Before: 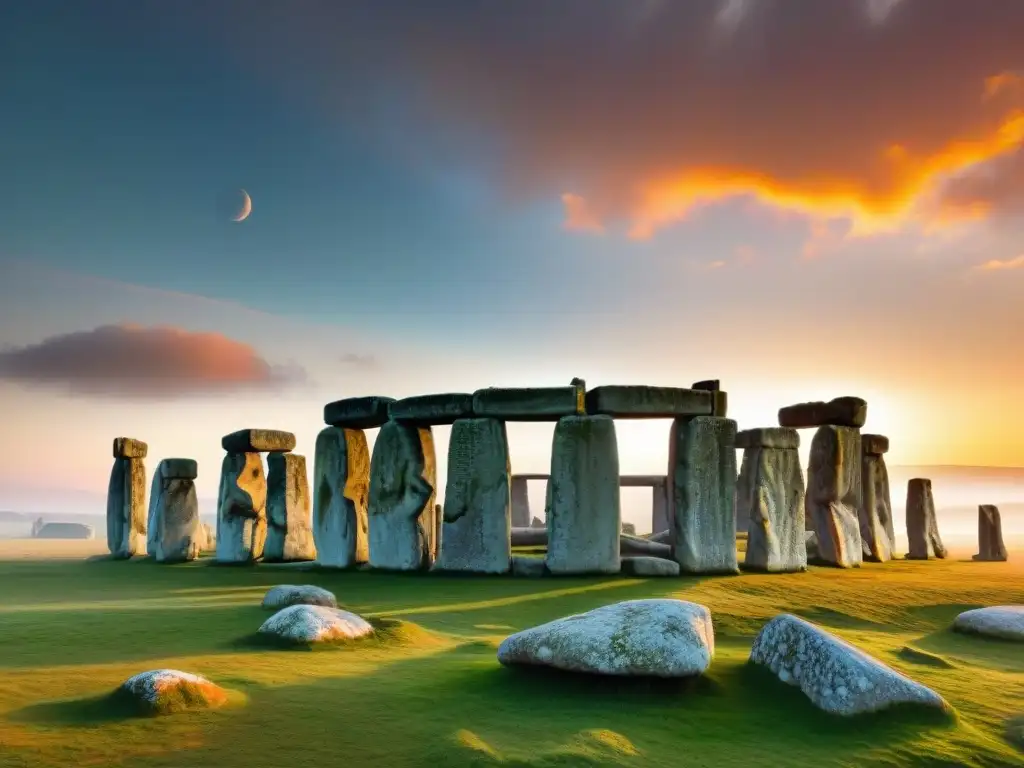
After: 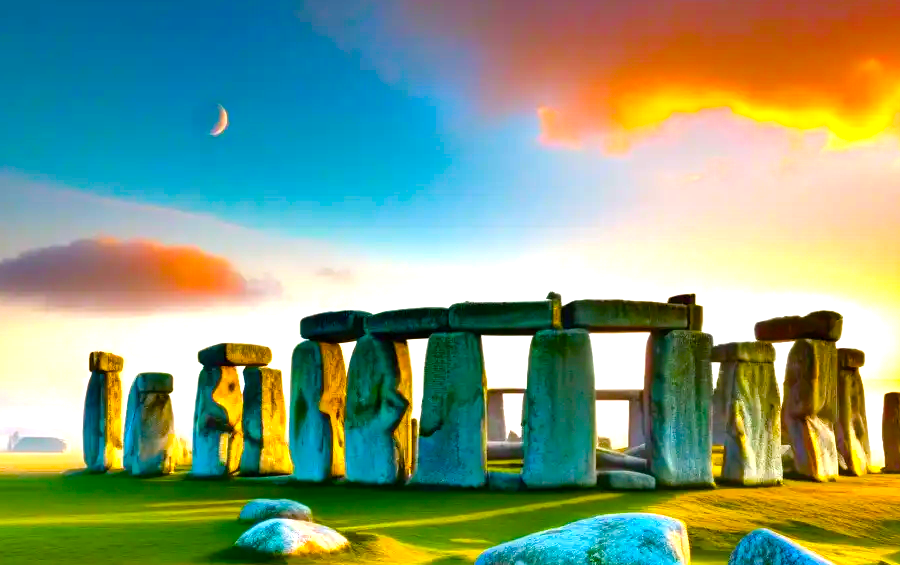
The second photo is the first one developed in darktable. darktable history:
crop and rotate: left 2.425%, top 11.305%, right 9.6%, bottom 15.08%
color balance rgb: linear chroma grading › global chroma 25%, perceptual saturation grading › global saturation 40%, perceptual saturation grading › highlights -50%, perceptual saturation grading › shadows 30%, perceptual brilliance grading › global brilliance 25%, global vibrance 60%
